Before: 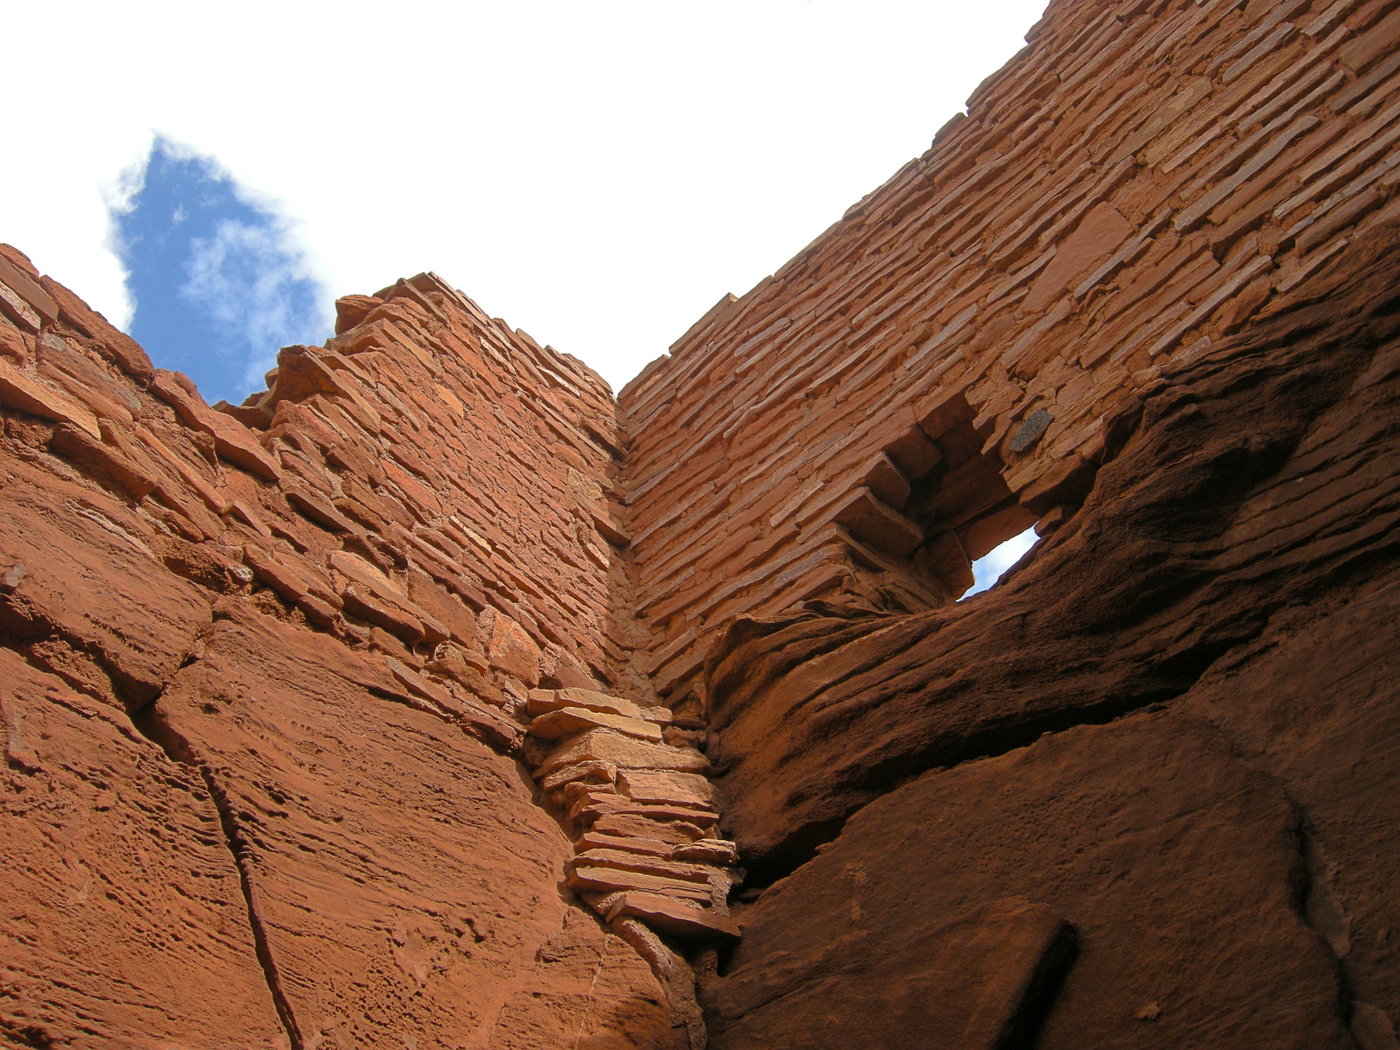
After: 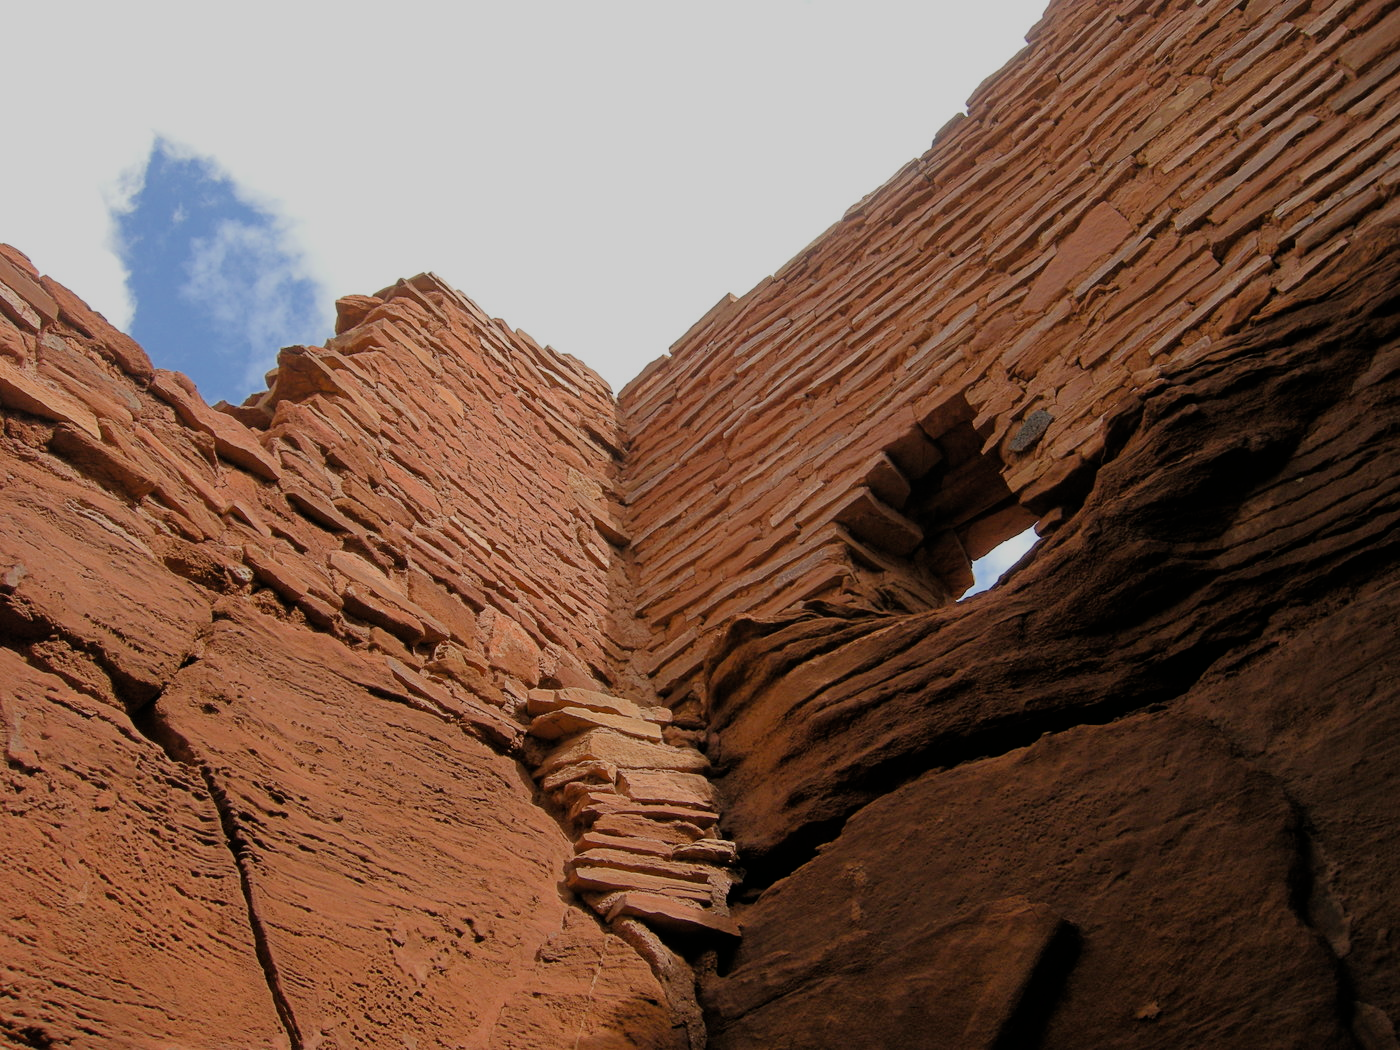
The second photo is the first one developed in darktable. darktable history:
filmic rgb: black relative exposure -7.09 EV, white relative exposure 5.35 EV, hardness 3.03
